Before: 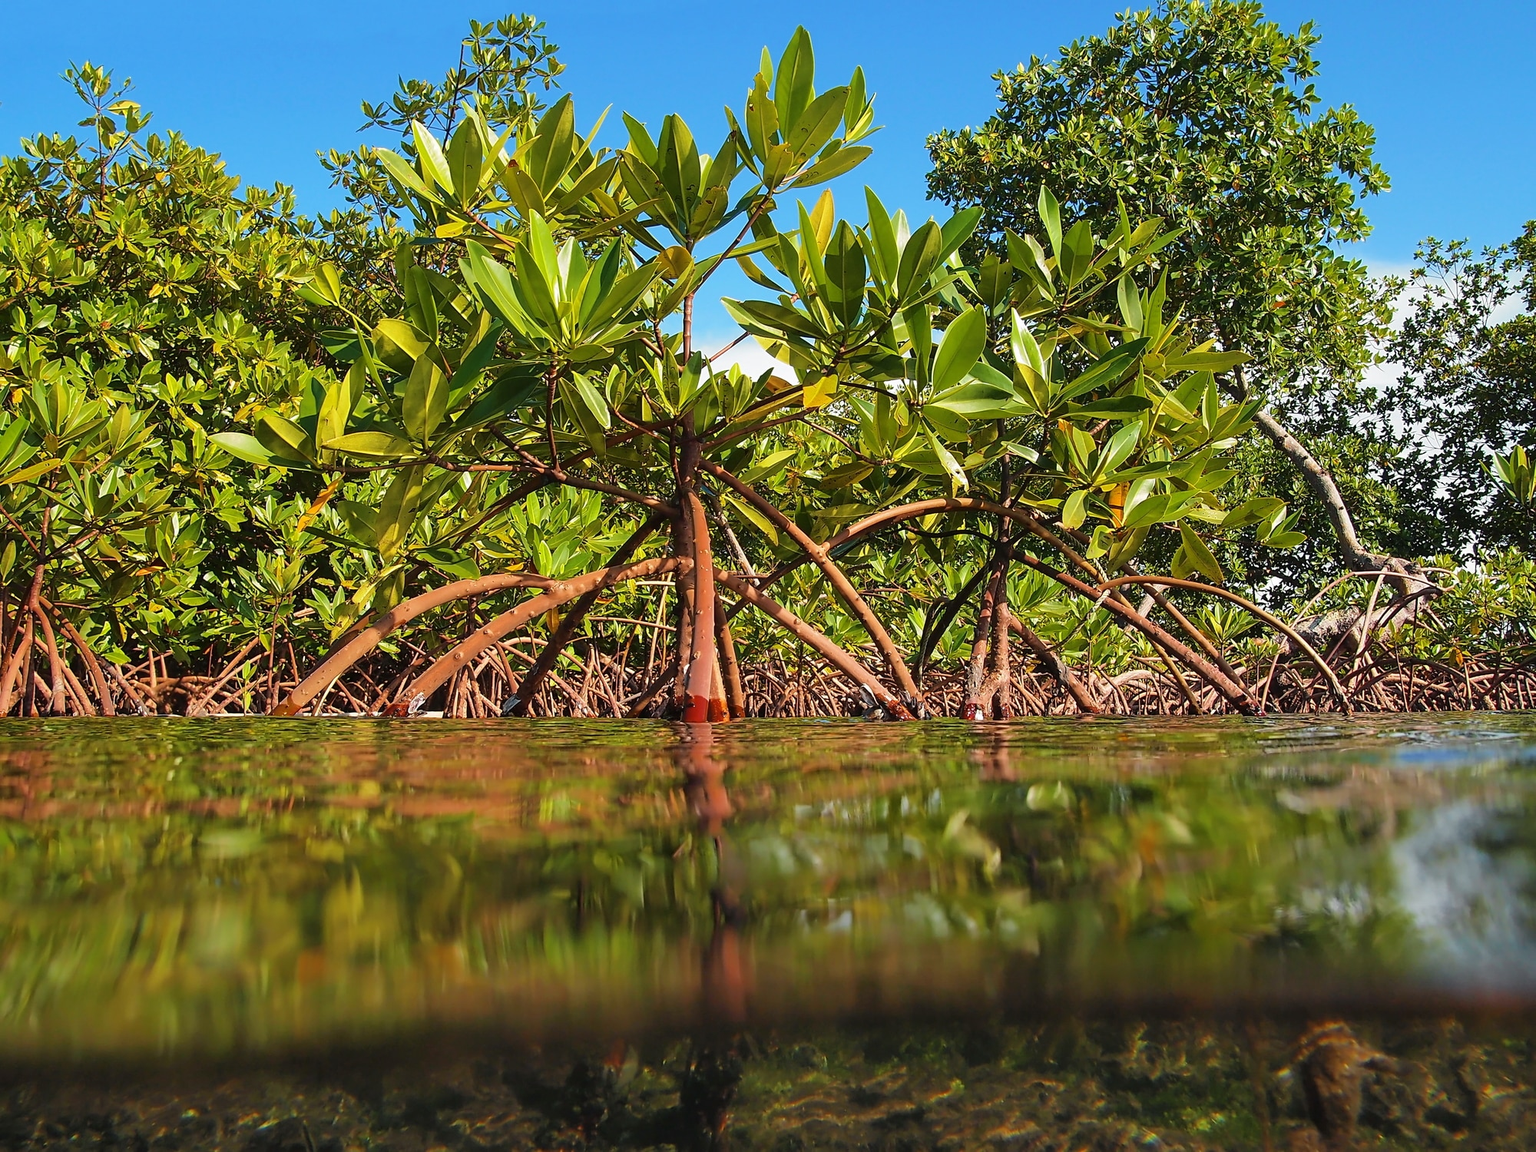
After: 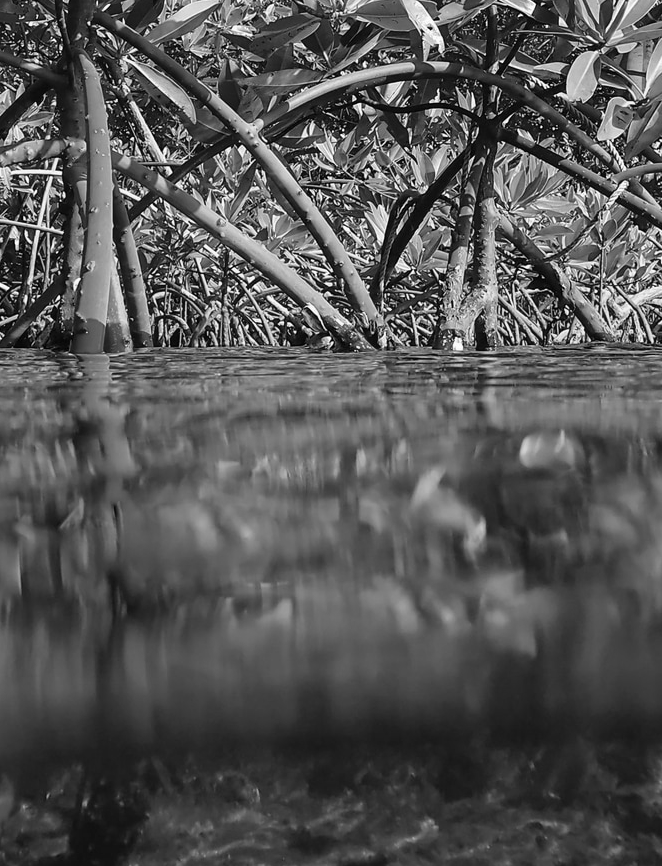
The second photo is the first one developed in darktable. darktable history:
exposure: compensate highlight preservation false
crop: left 40.878%, top 39.176%, right 25.993%, bottom 3.081%
monochrome: a 1.94, b -0.638
